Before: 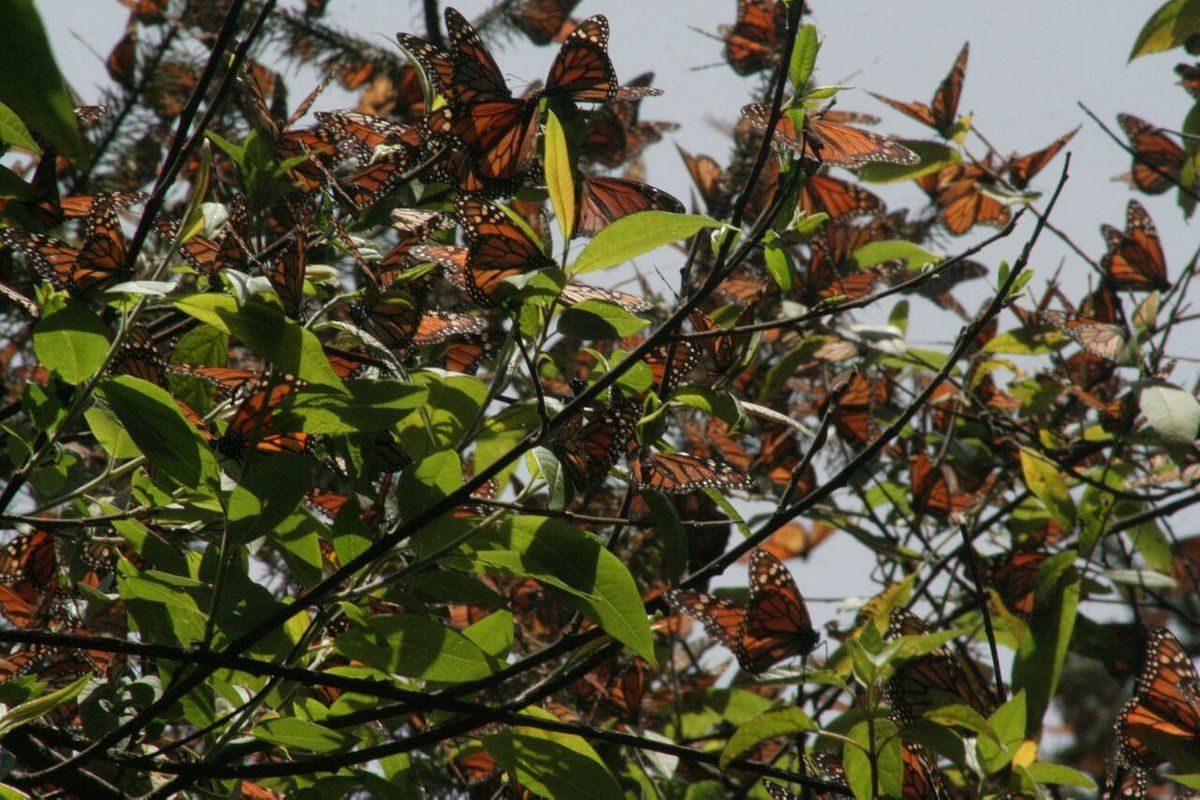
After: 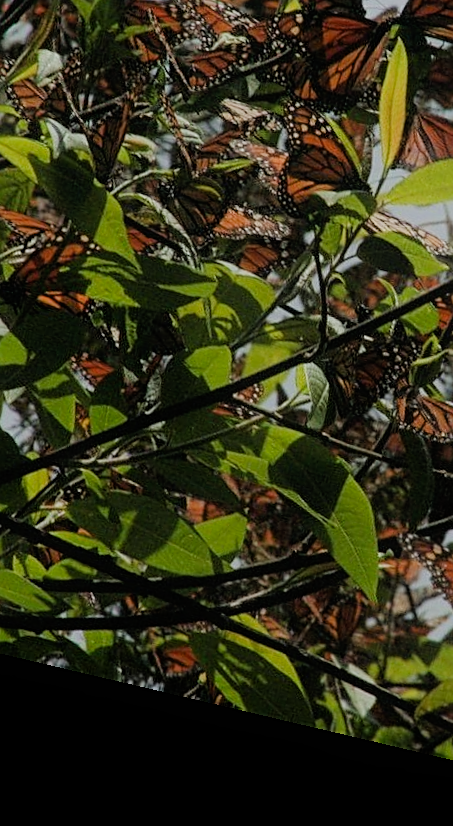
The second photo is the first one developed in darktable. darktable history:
crop and rotate: left 21.77%, top 18.528%, right 44.676%, bottom 2.997%
white balance: red 0.978, blue 0.999
exposure: exposure 0.2 EV, compensate highlight preservation false
rotate and perspective: rotation 13.27°, automatic cropping off
sharpen: on, module defaults
contrast equalizer: y [[0.439, 0.44, 0.442, 0.457, 0.493, 0.498], [0.5 ×6], [0.5 ×6], [0 ×6], [0 ×6]]
filmic rgb: black relative exposure -7.15 EV, white relative exposure 5.36 EV, hardness 3.02
